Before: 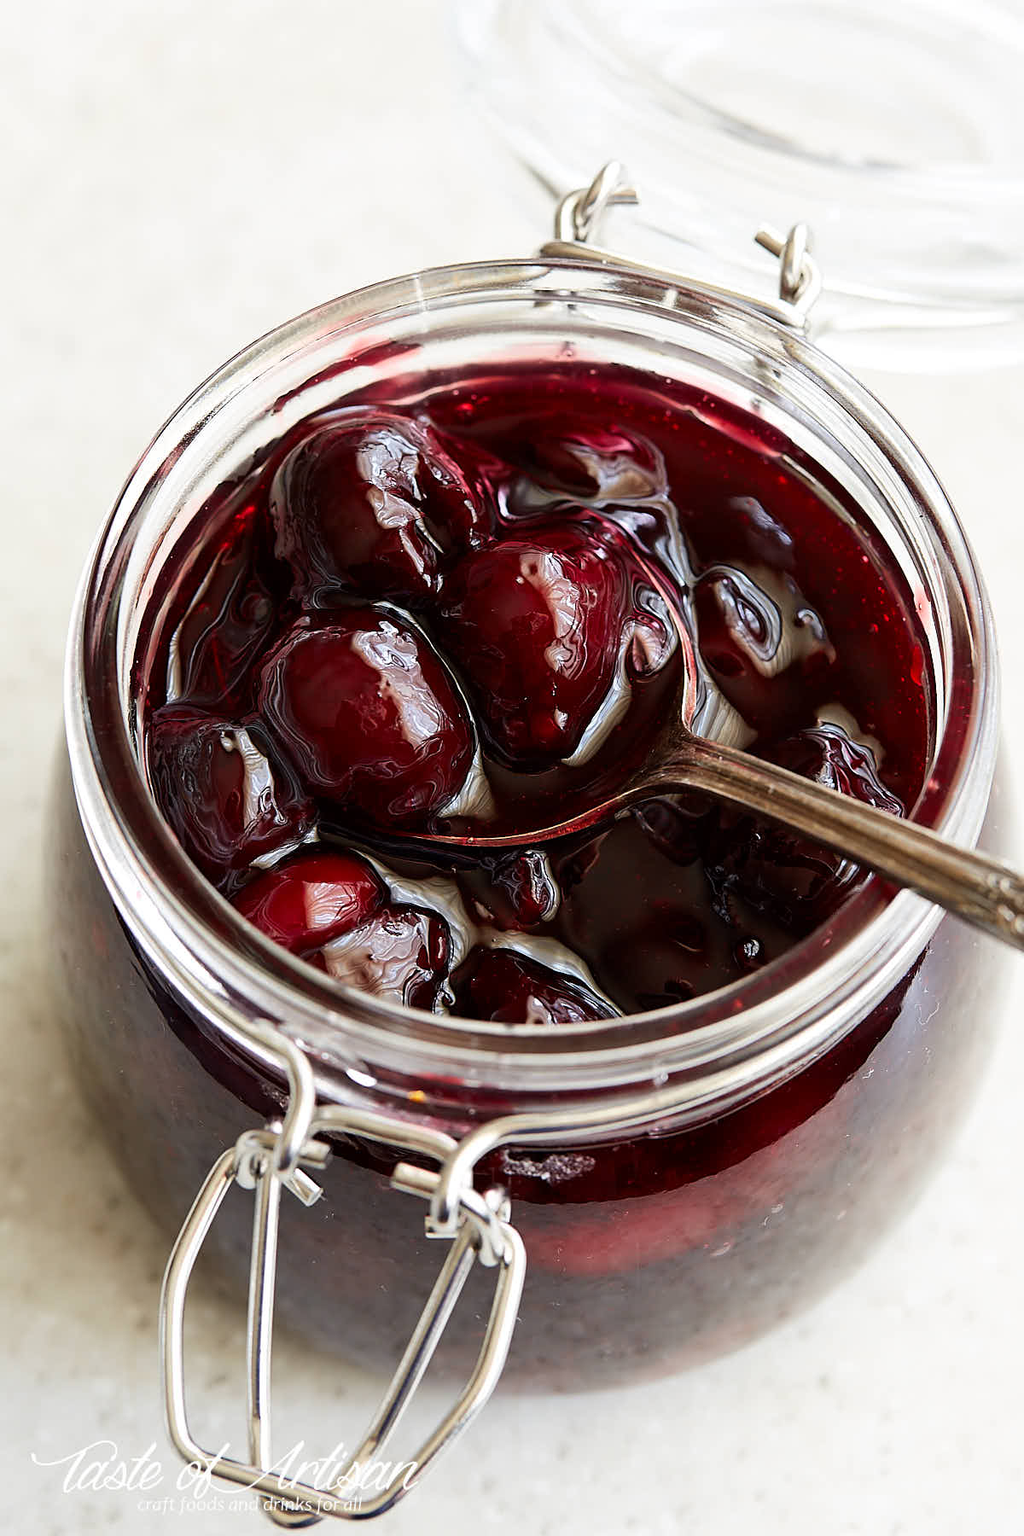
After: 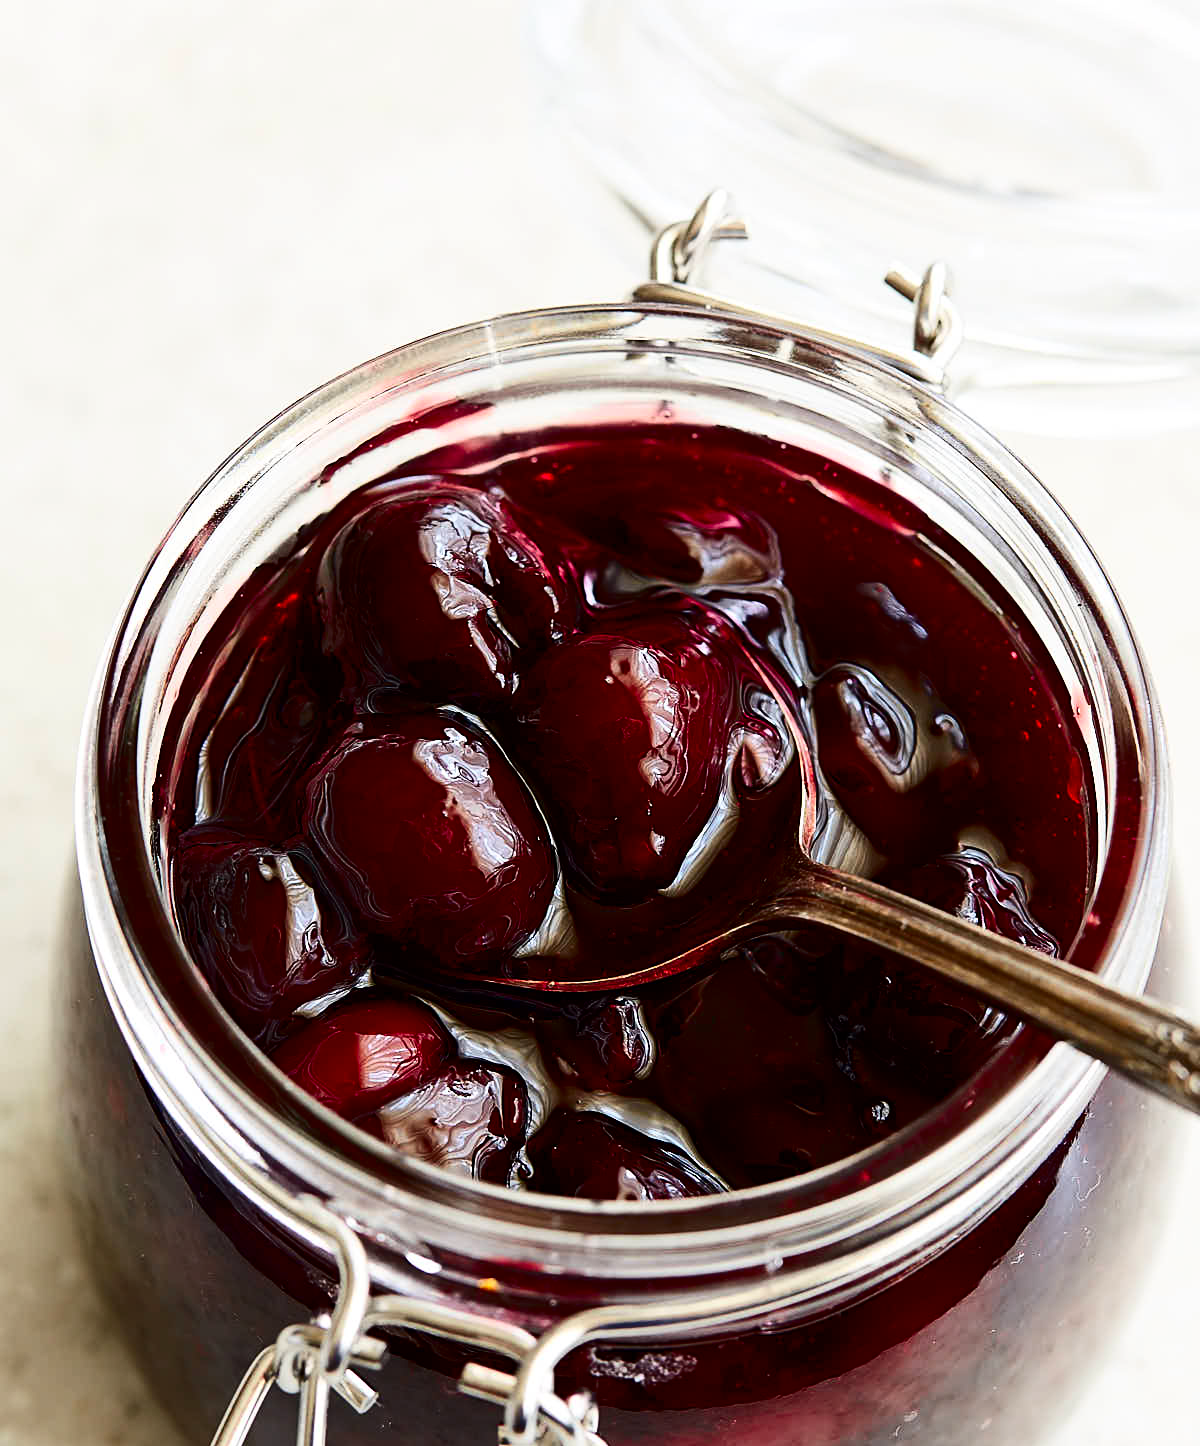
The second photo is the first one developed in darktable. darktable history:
crop: bottom 19.644%
contrast brightness saturation: contrast 0.21, brightness -0.11, saturation 0.21
